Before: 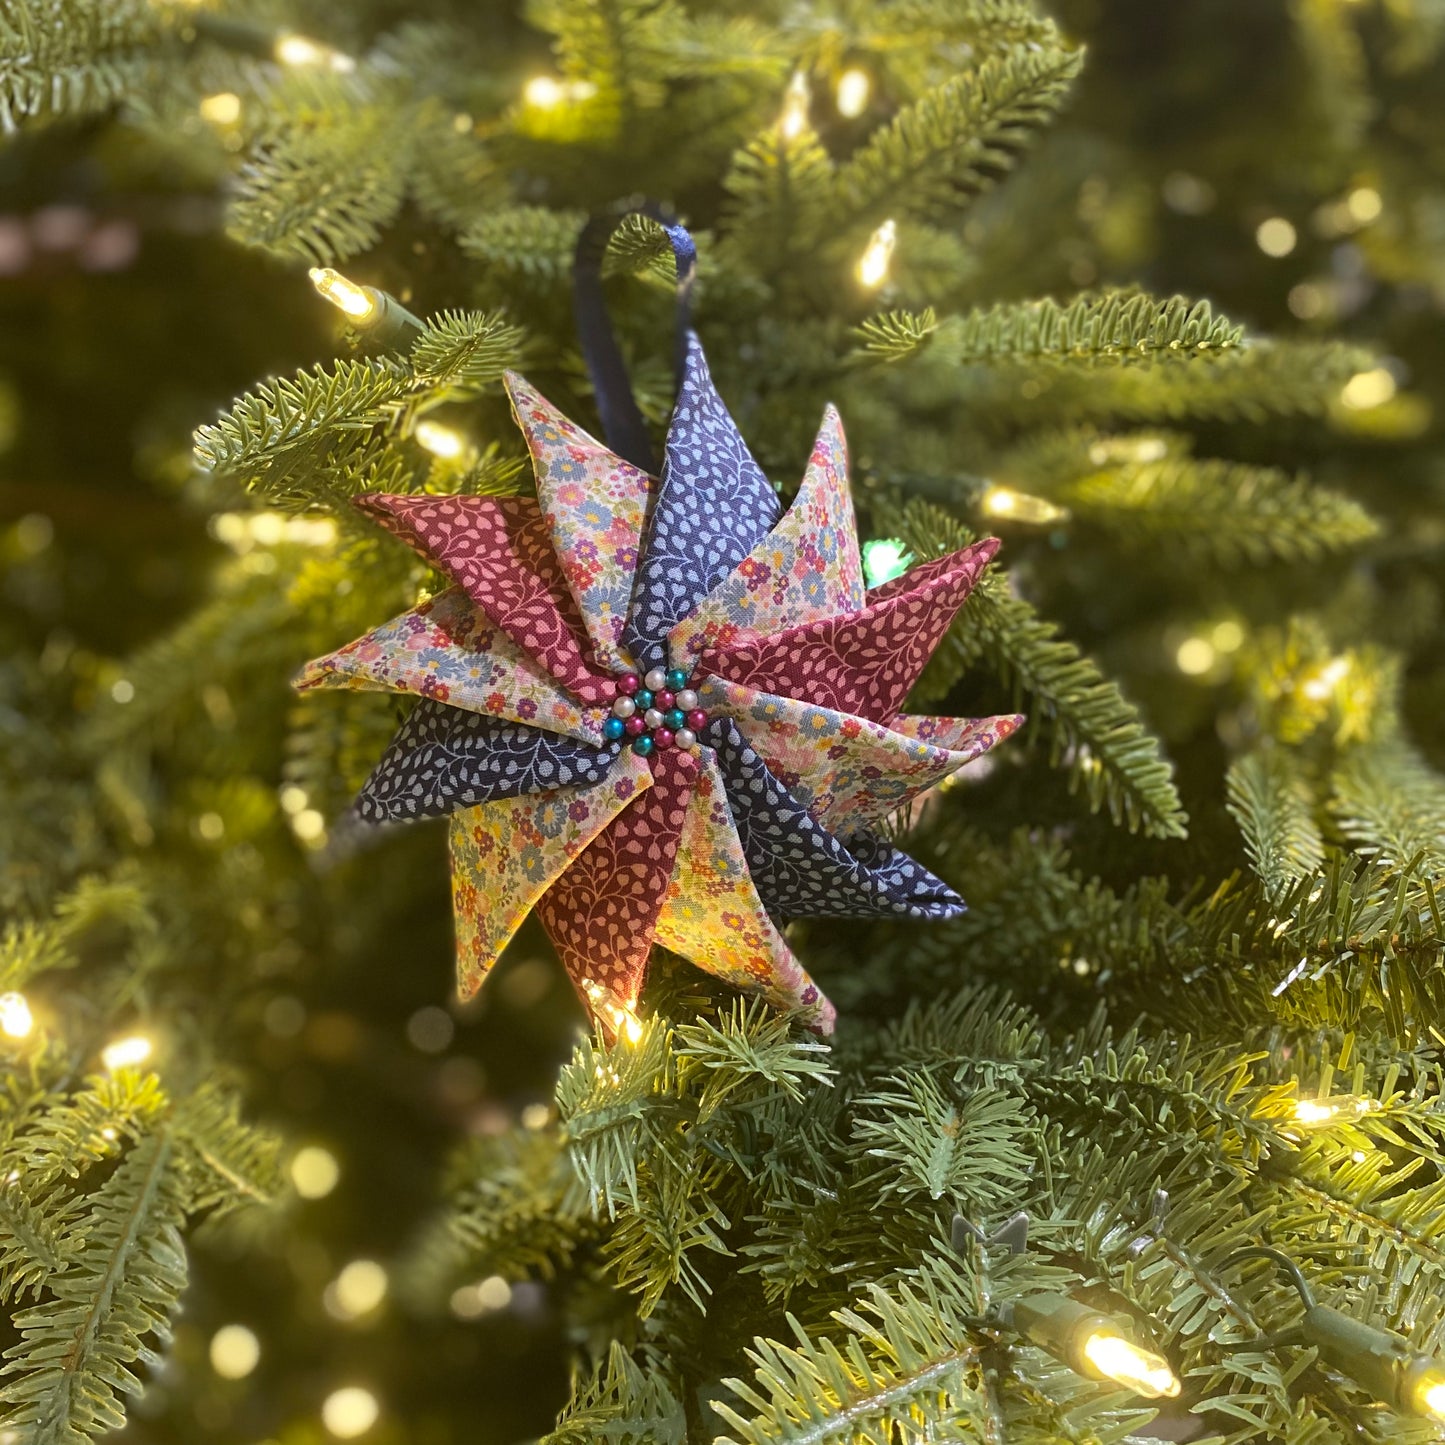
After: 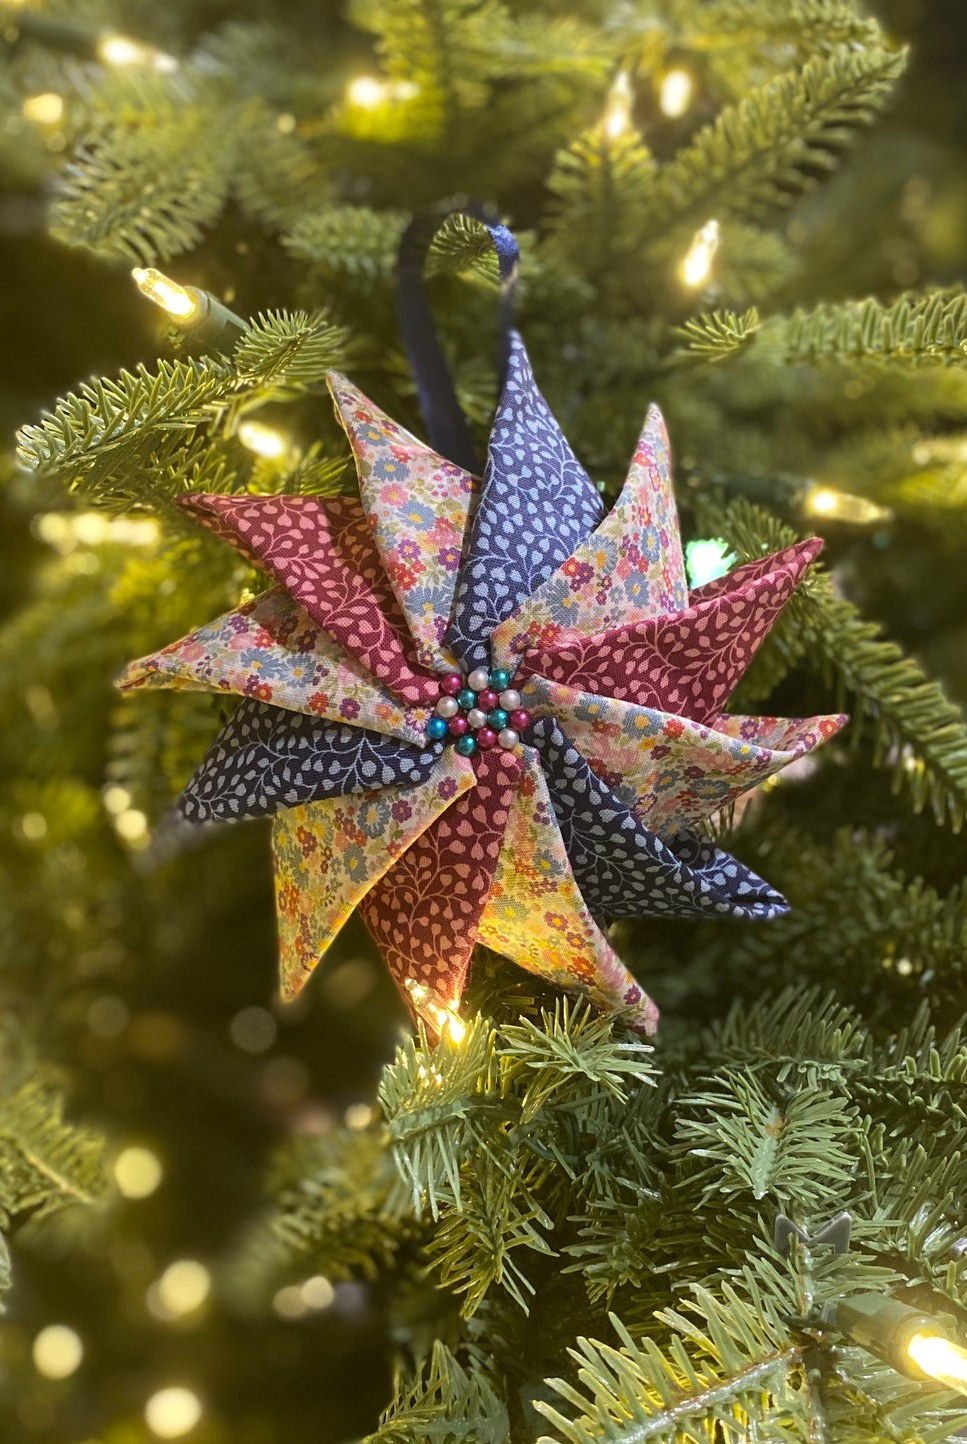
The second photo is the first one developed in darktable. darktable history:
crop and rotate: left 12.305%, right 20.731%
color zones: curves: ch0 [(0.25, 0.5) (0.463, 0.627) (0.484, 0.637) (0.75, 0.5)]
